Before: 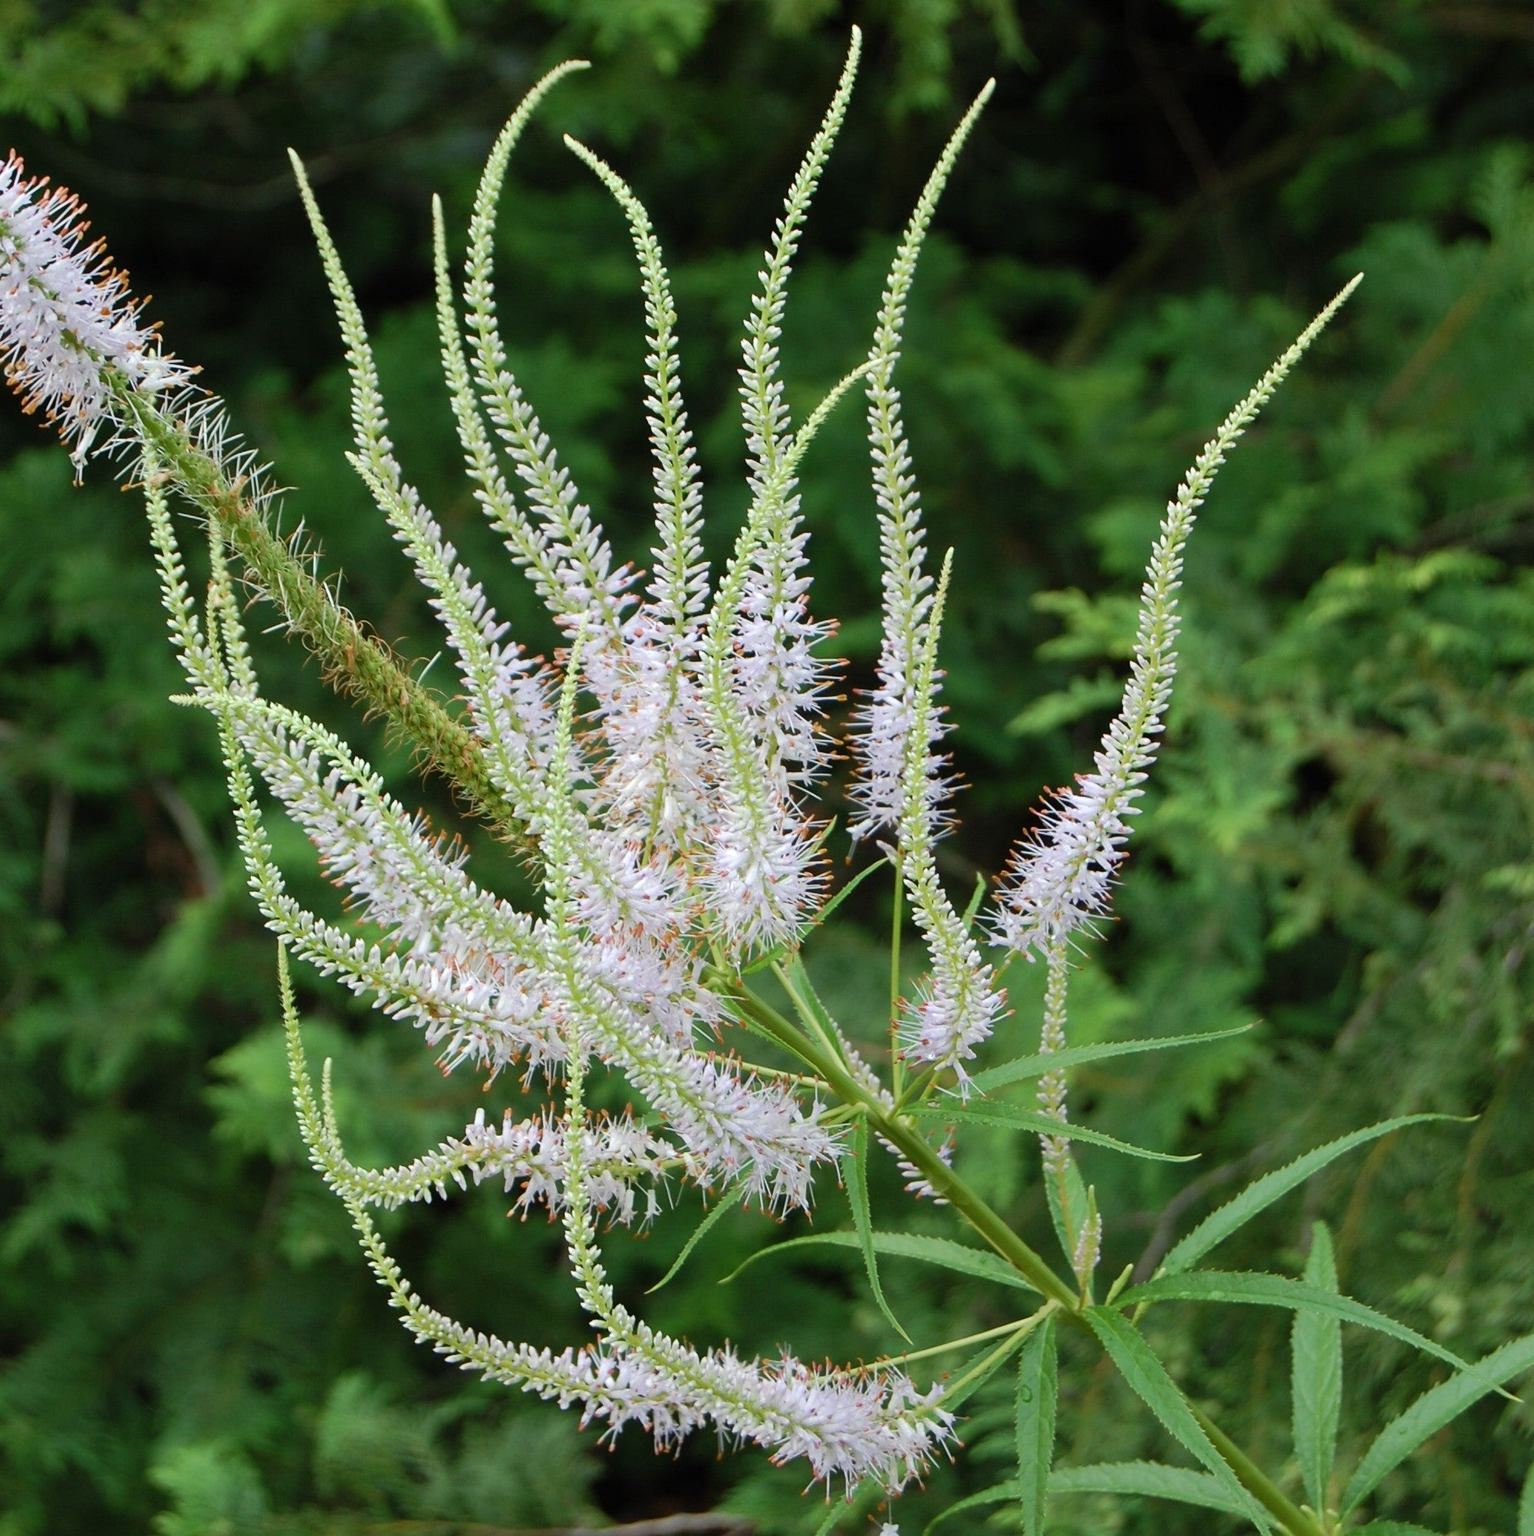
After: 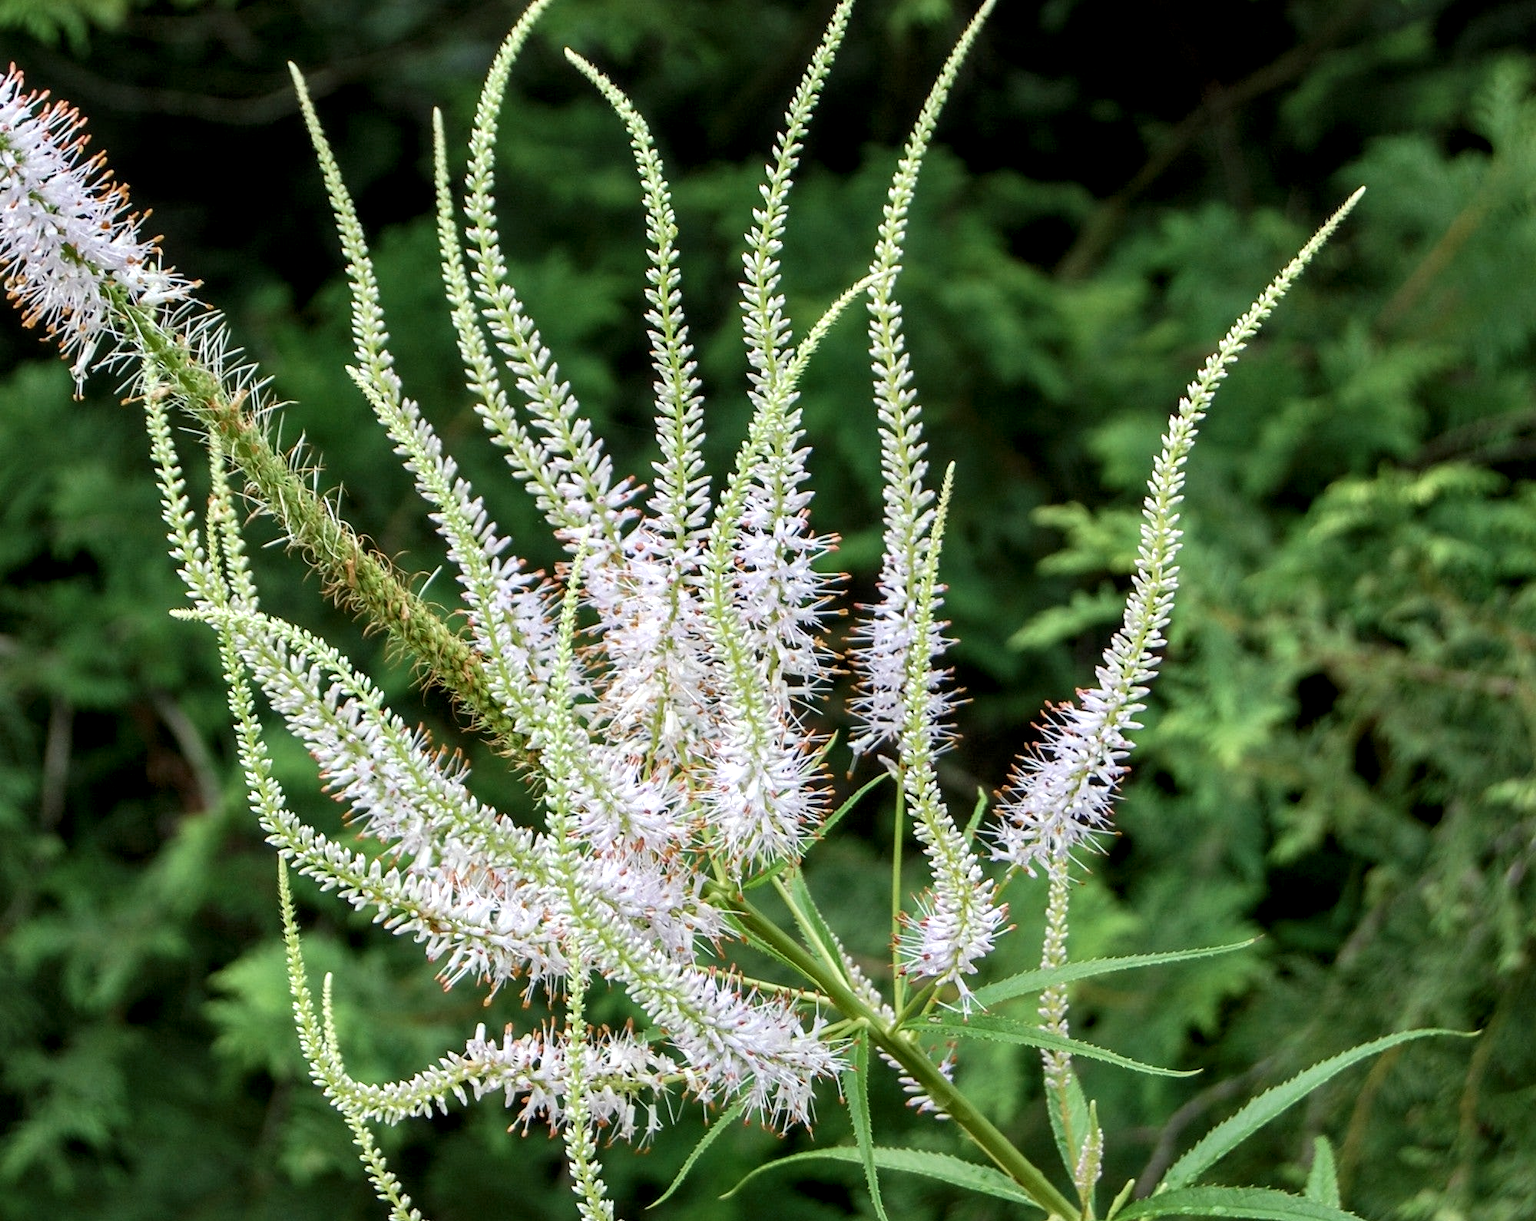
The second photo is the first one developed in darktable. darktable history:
local contrast: highlights 60%, shadows 60%, detail 160%
crop and rotate: top 5.667%, bottom 14.937%
